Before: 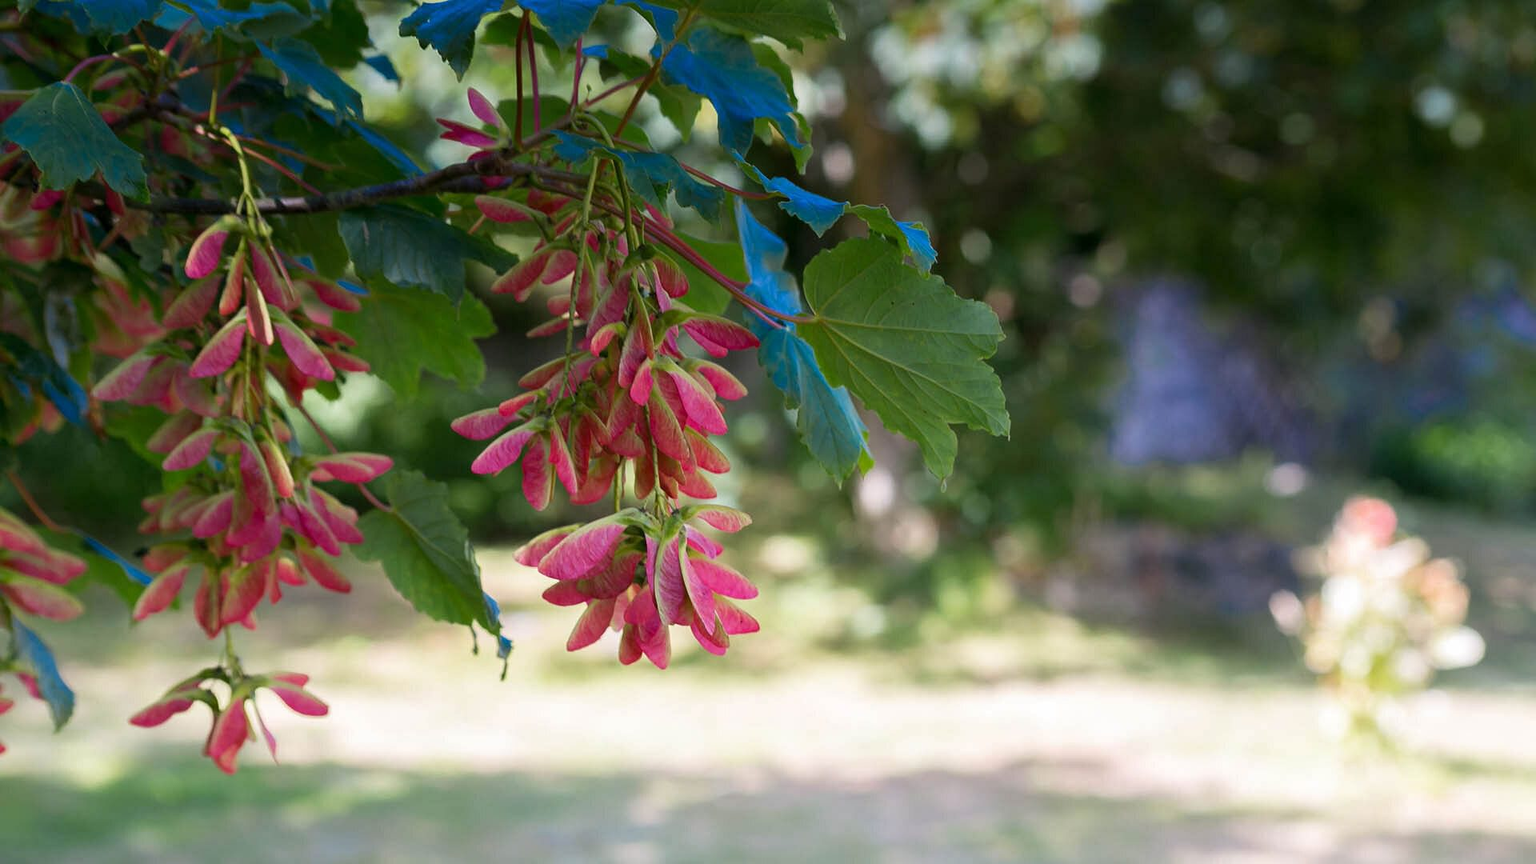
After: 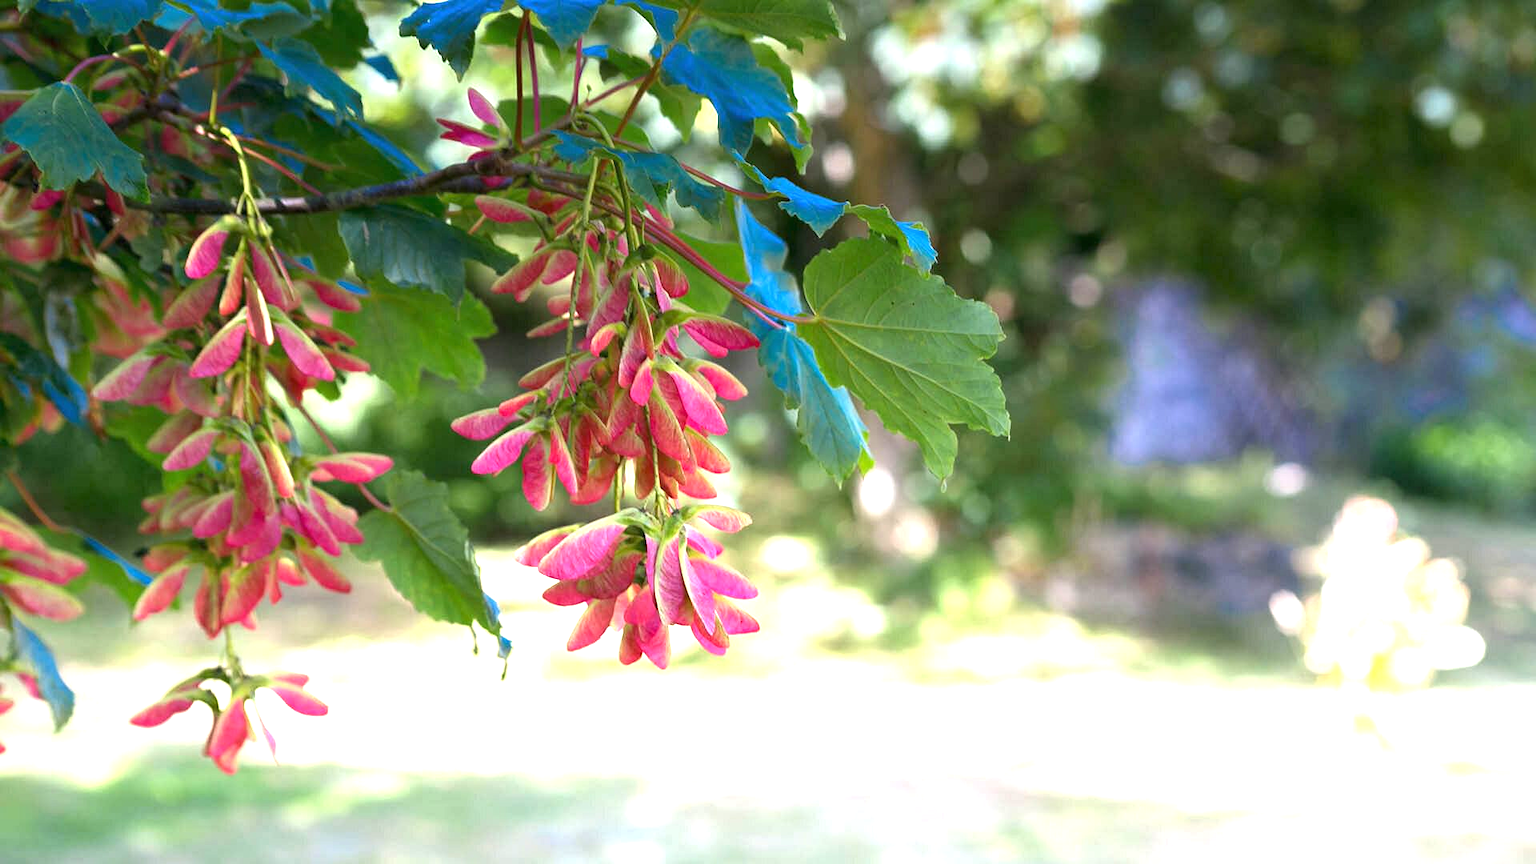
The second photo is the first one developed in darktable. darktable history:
exposure: black level correction 0, exposure 1.297 EV, compensate exposure bias true, compensate highlight preservation false
